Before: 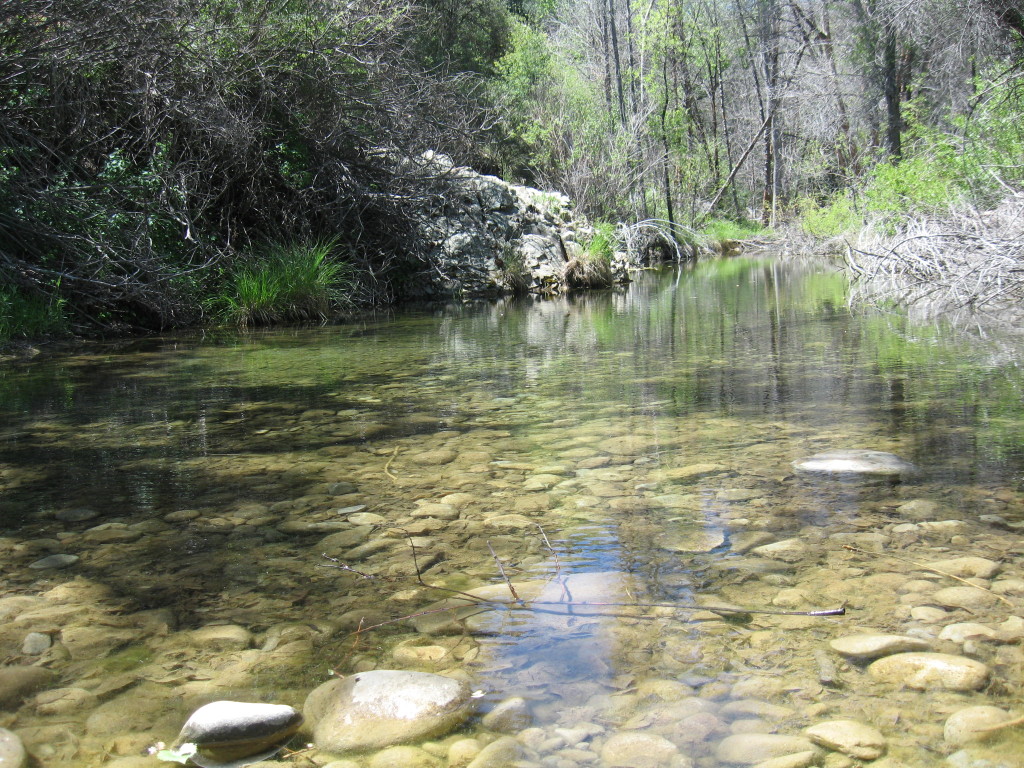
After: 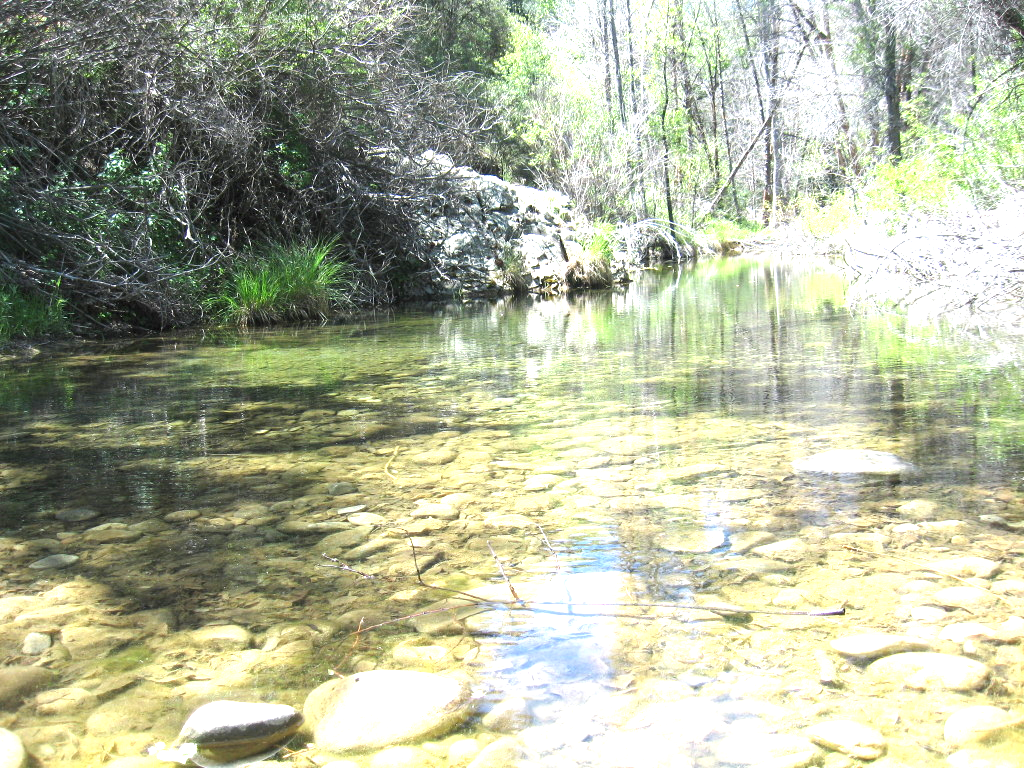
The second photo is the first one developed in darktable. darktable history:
exposure: black level correction 0, exposure 1.358 EV, compensate highlight preservation false
